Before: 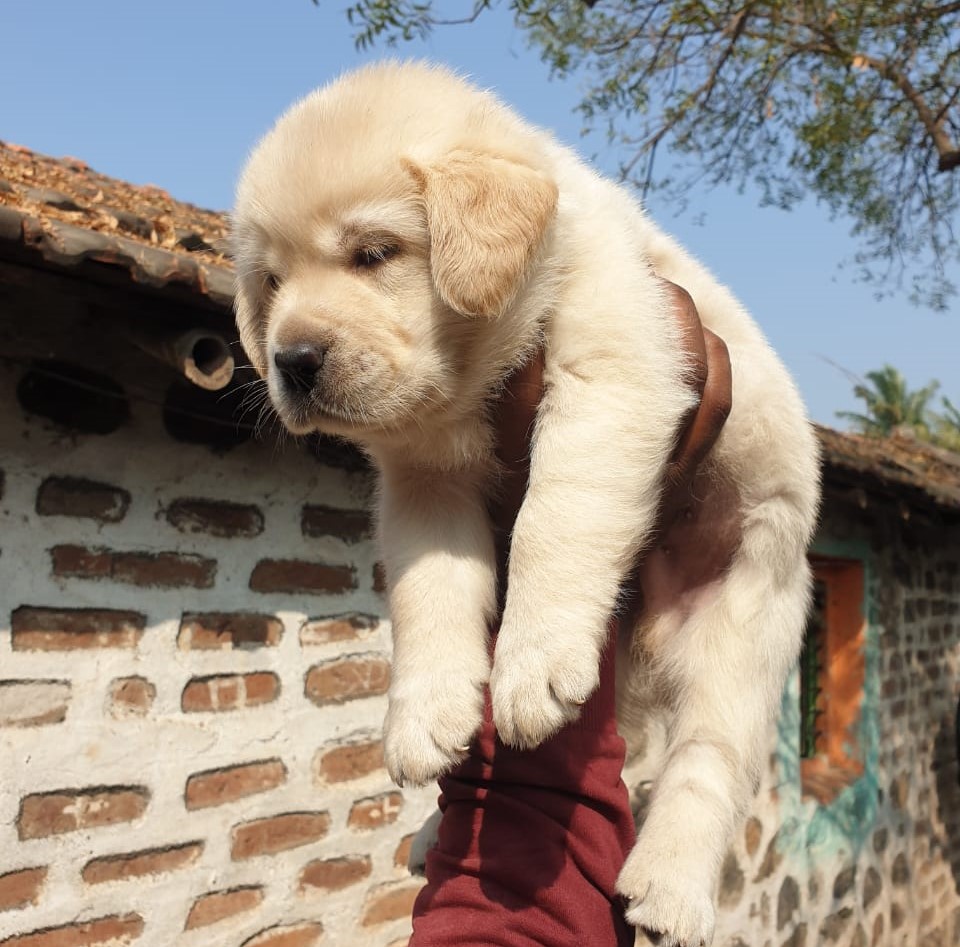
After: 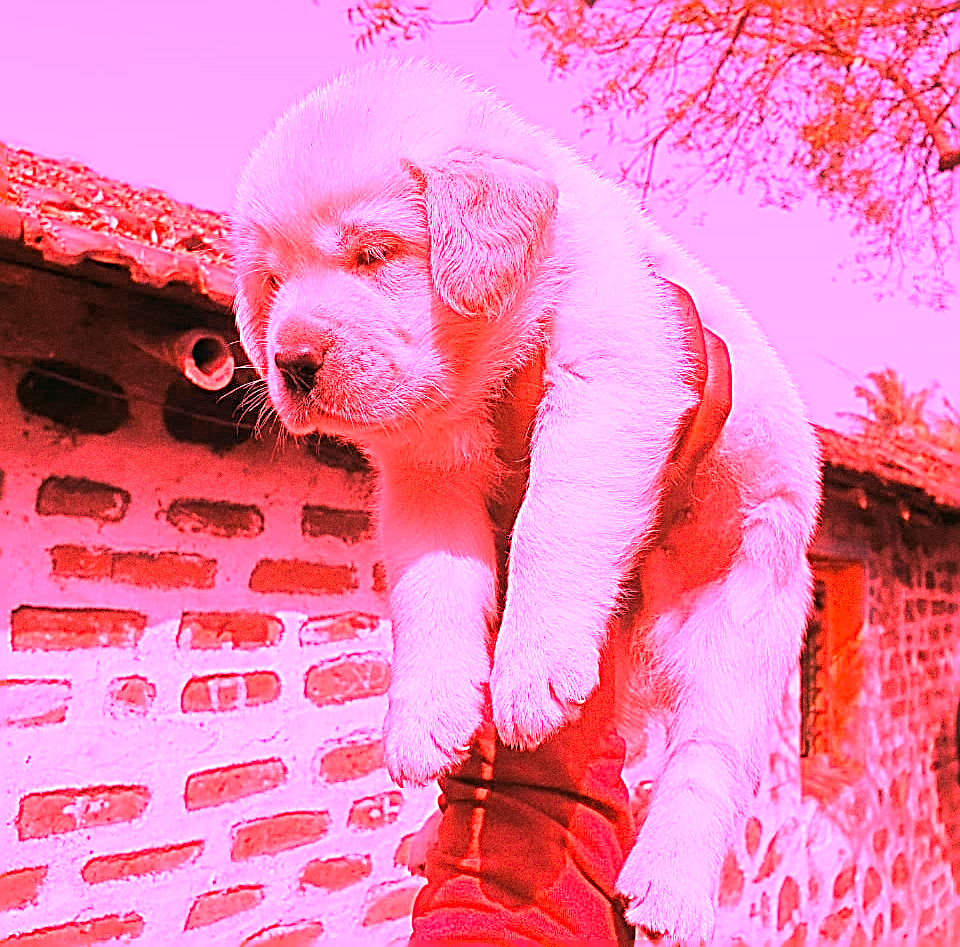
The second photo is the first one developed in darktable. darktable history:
grain: coarseness 0.09 ISO, strength 40%
color correction: highlights a* -0.482, highlights b* 9.48, shadows a* -9.48, shadows b* 0.803
white balance: red 4.26, blue 1.802
sharpen: radius 2.543, amount 0.636
